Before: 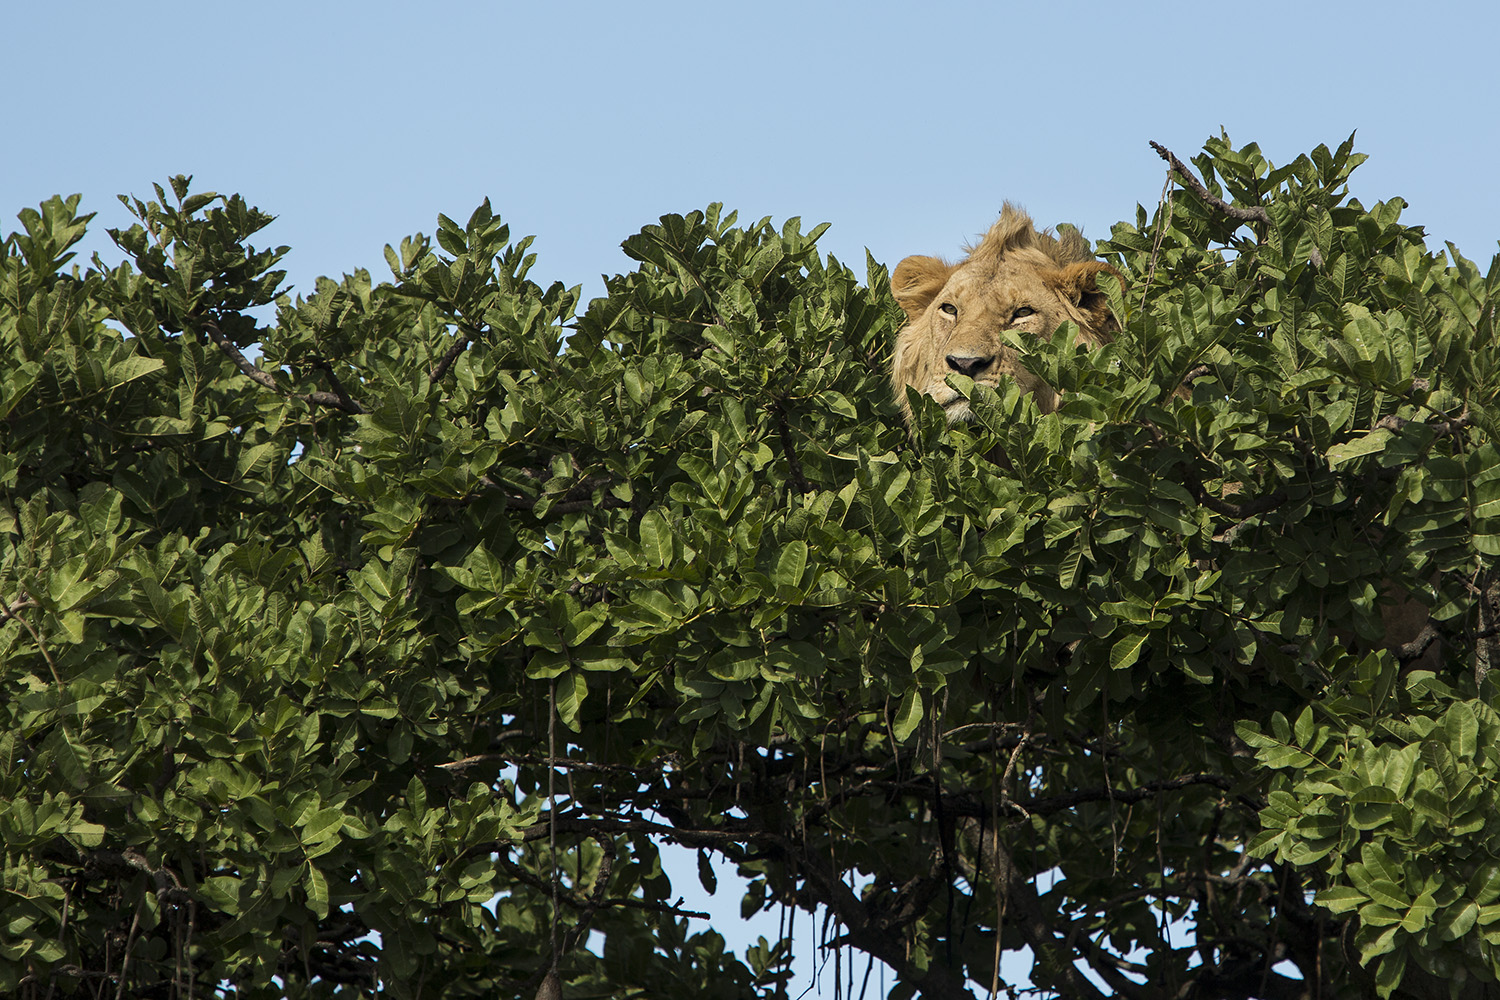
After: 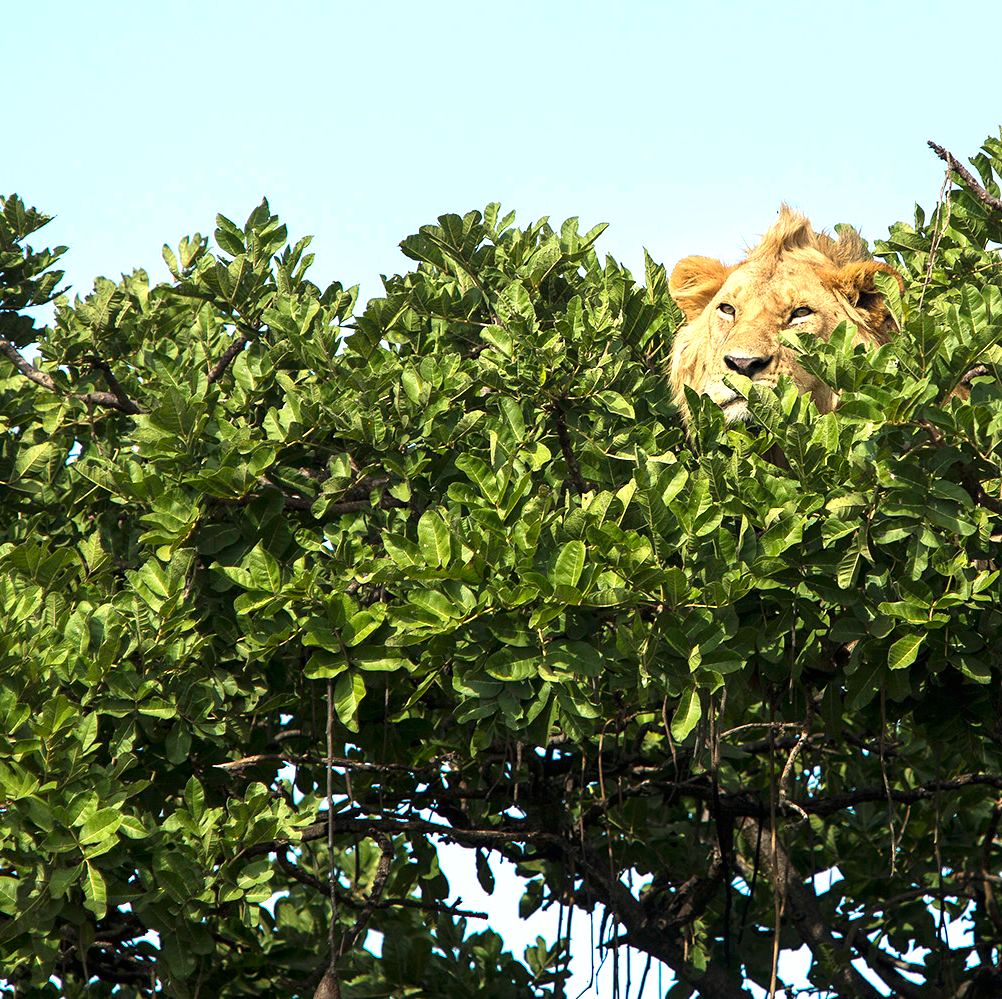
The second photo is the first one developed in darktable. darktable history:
exposure: black level correction 0, exposure 1.199 EV, compensate highlight preservation false
contrast brightness saturation: saturation 0.102
crop and rotate: left 14.865%, right 18.281%
